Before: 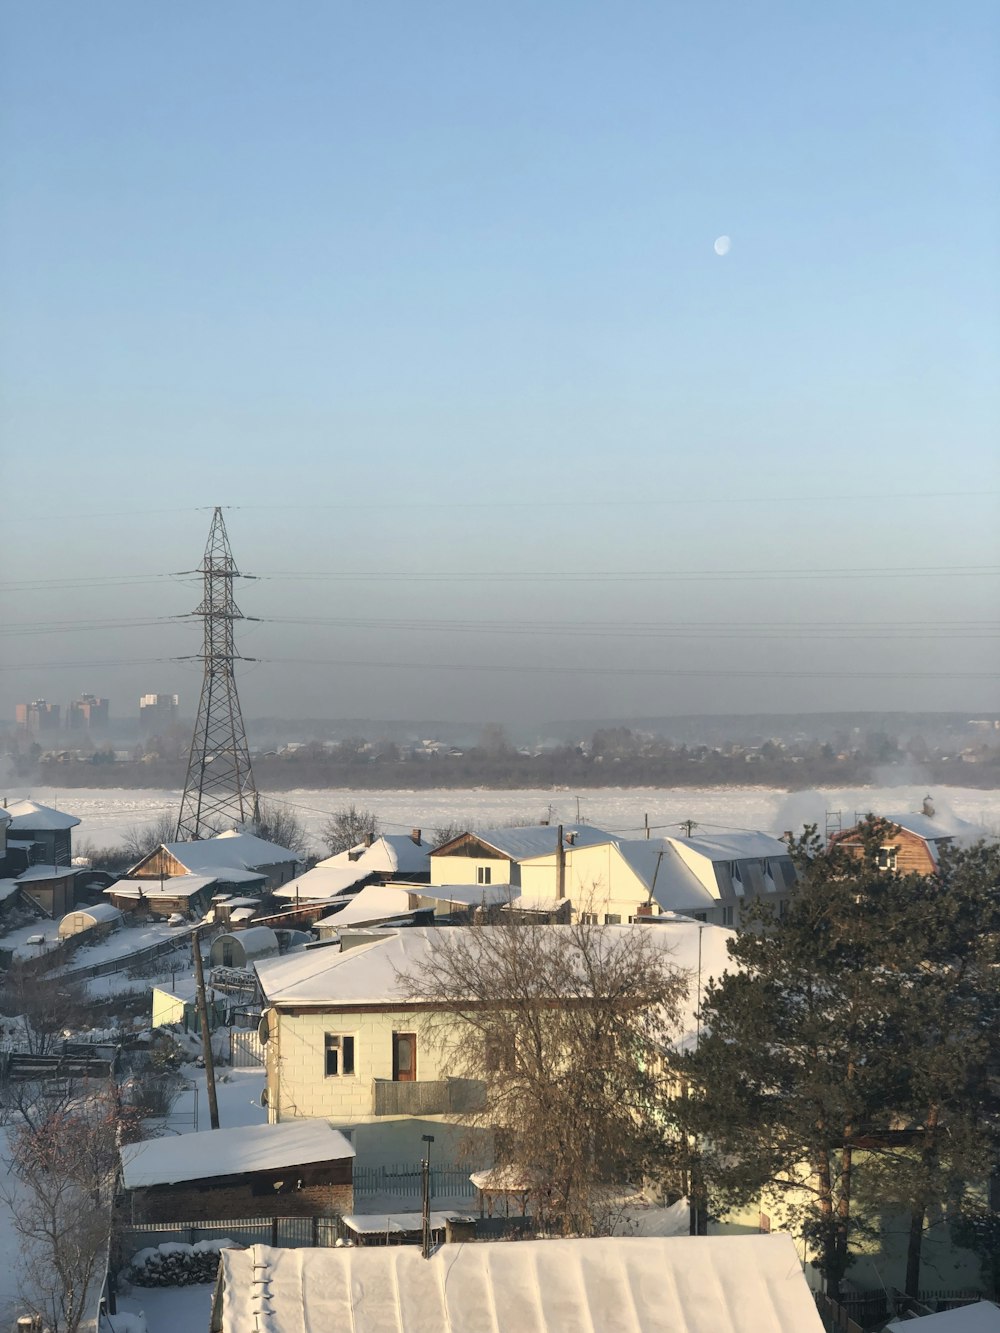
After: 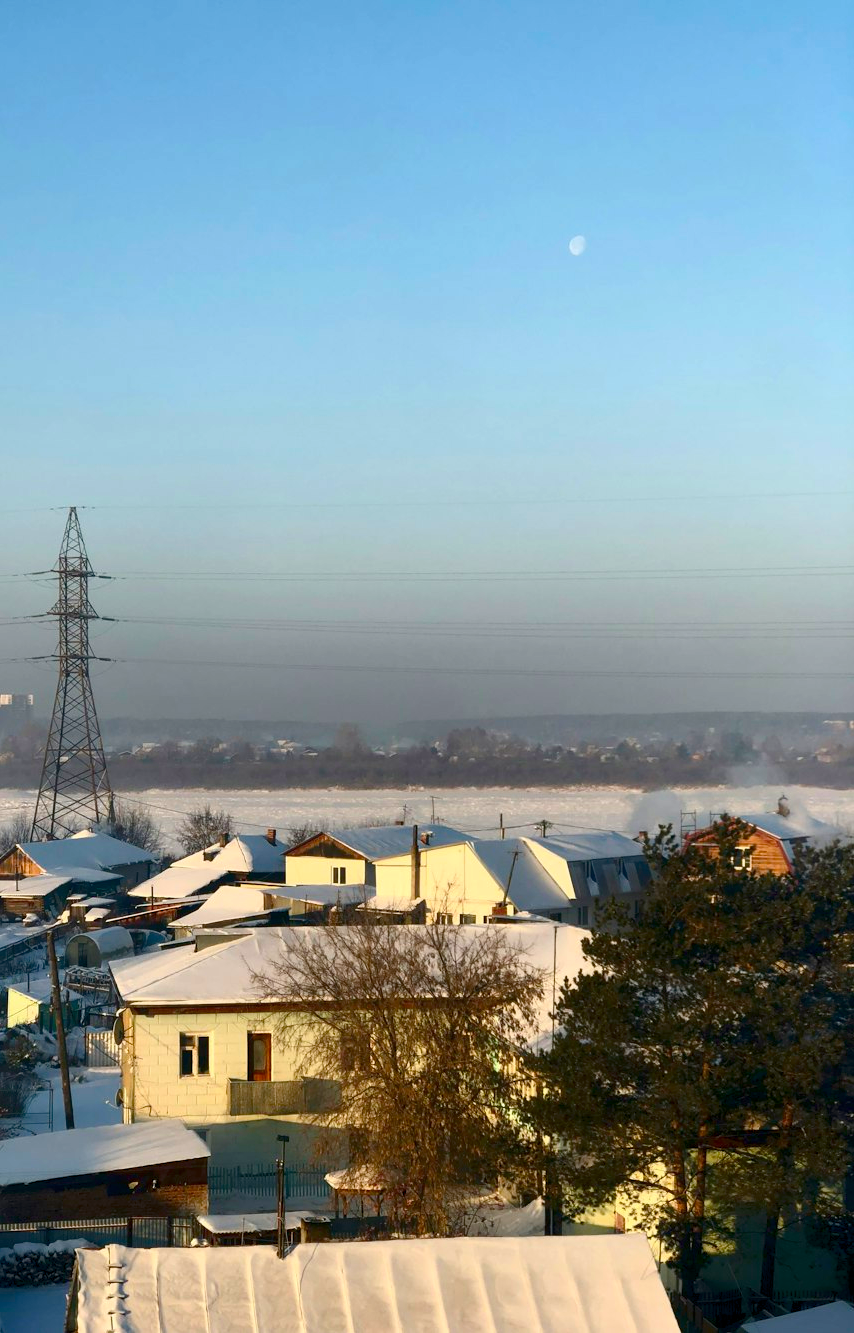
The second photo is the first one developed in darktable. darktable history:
contrast brightness saturation: contrast 0.122, brightness -0.123, saturation 0.2
crop and rotate: left 14.555%
color balance rgb: shadows lift › luminance 0.966%, shadows lift › chroma 0.388%, shadows lift › hue 20.3°, global offset › luminance -0.849%, perceptual saturation grading › global saturation 20%, perceptual saturation grading › highlights -24.984%, perceptual saturation grading › shadows 25.298%, global vibrance 20%
levels: mode automatic
